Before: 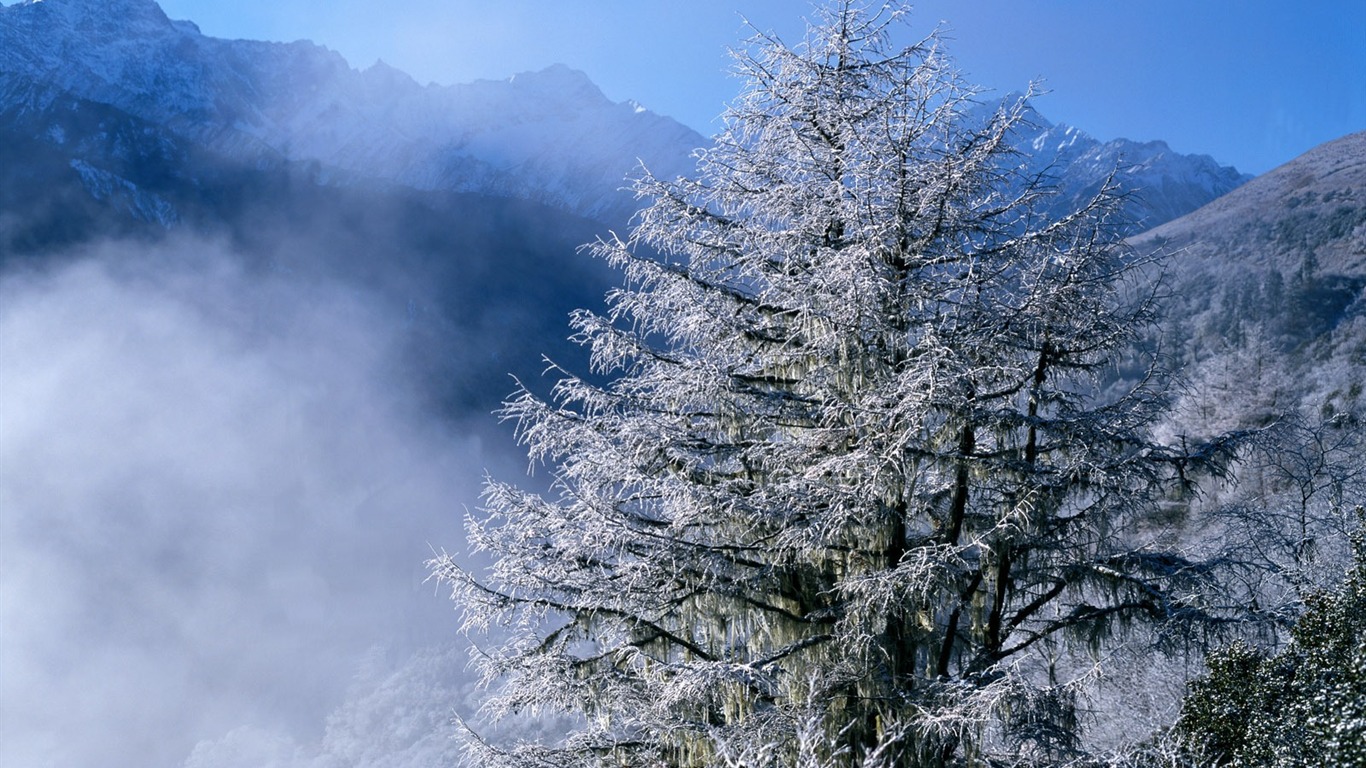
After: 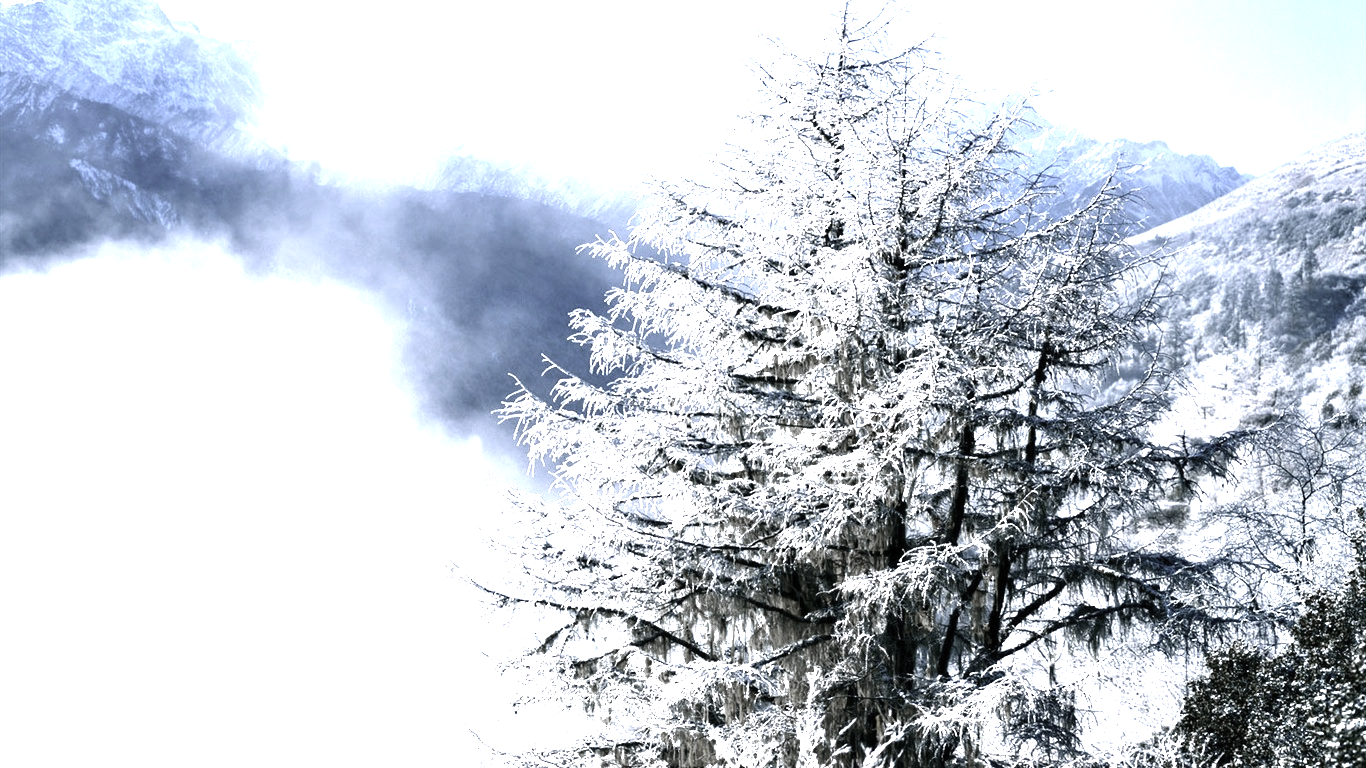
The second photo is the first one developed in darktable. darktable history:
color zones: curves: ch0 [(0, 0.613) (0.01, 0.613) (0.245, 0.448) (0.498, 0.529) (0.642, 0.665) (0.879, 0.777) (0.99, 0.613)]; ch1 [(0, 0.272) (0.219, 0.127) (0.724, 0.346)], process mode strong
